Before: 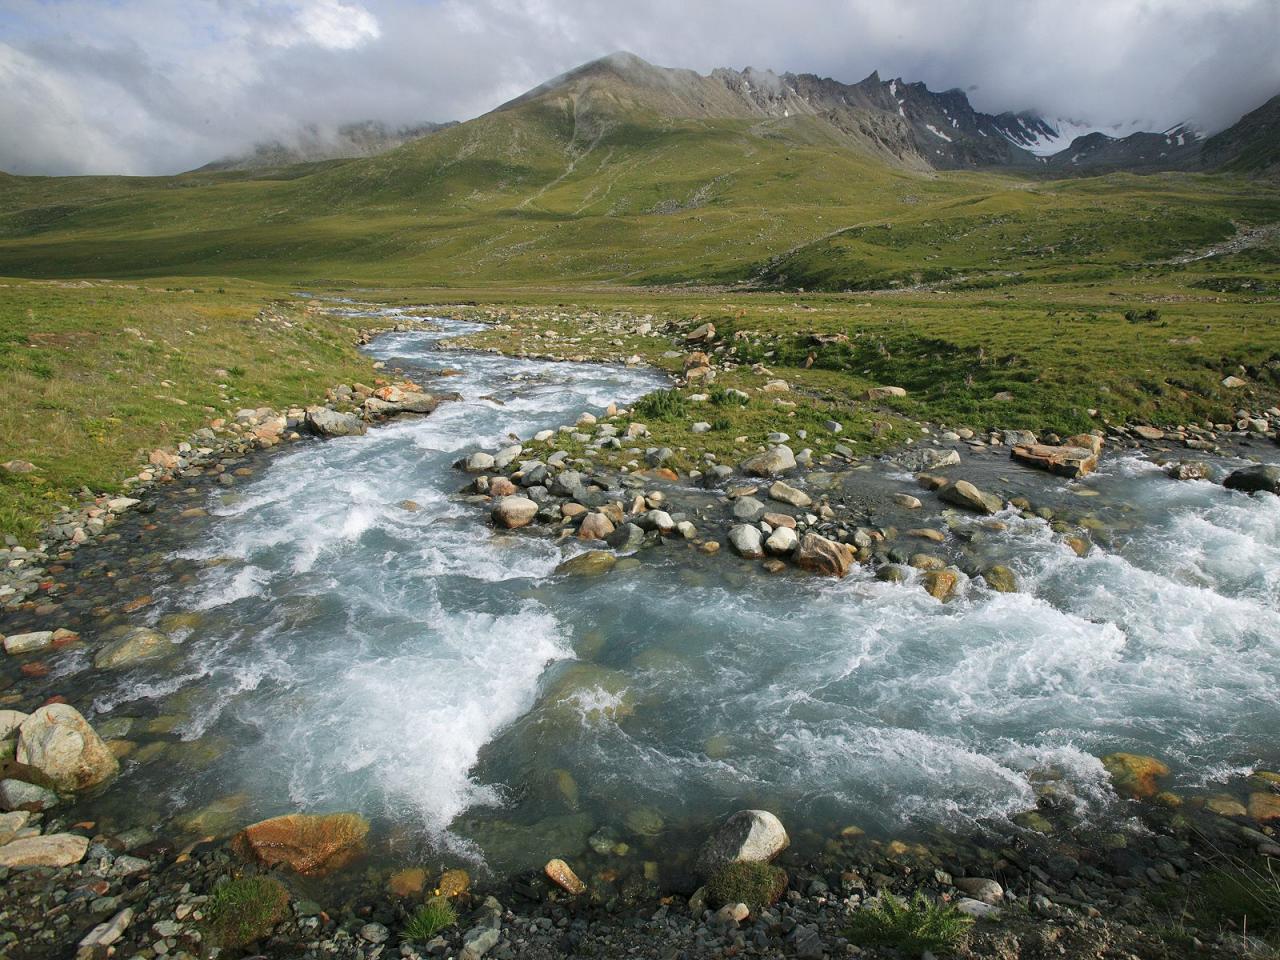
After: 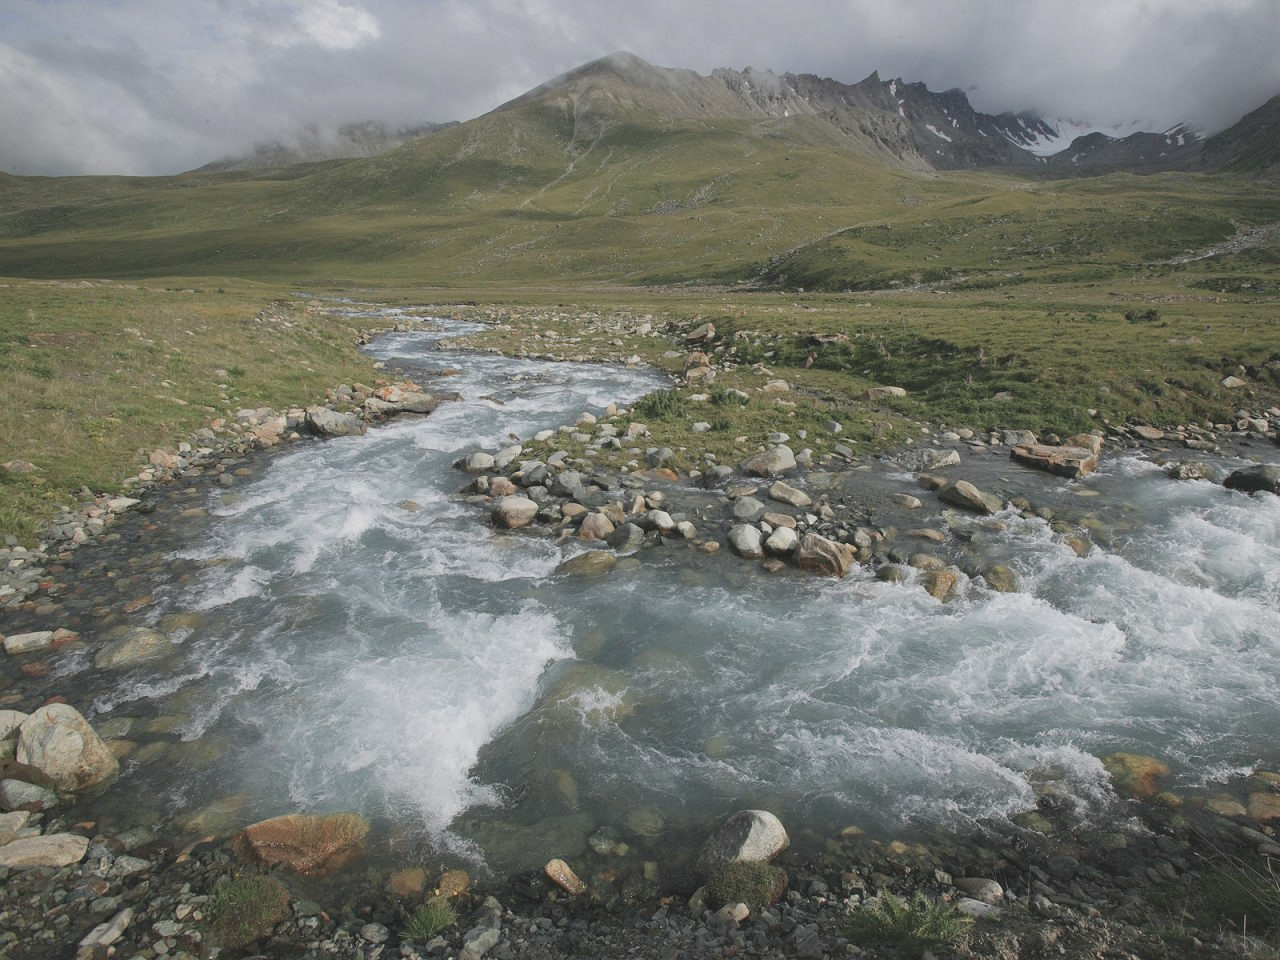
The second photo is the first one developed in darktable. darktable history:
contrast brightness saturation: contrast -0.245, saturation -0.444
